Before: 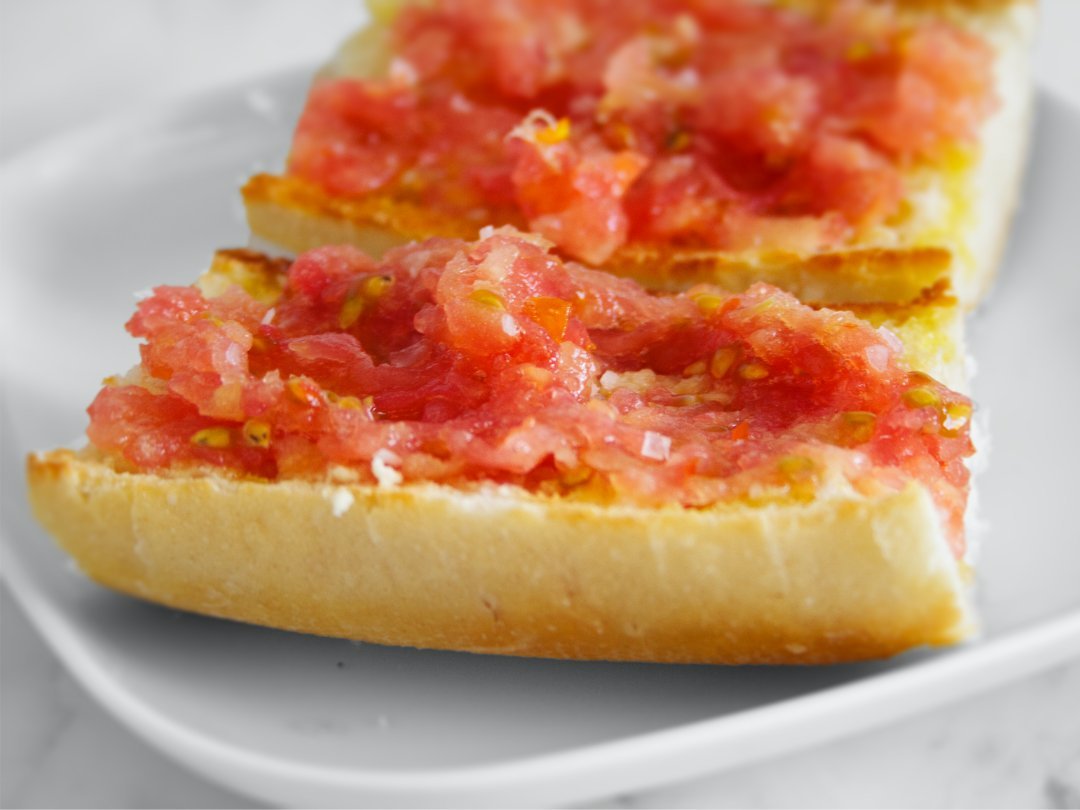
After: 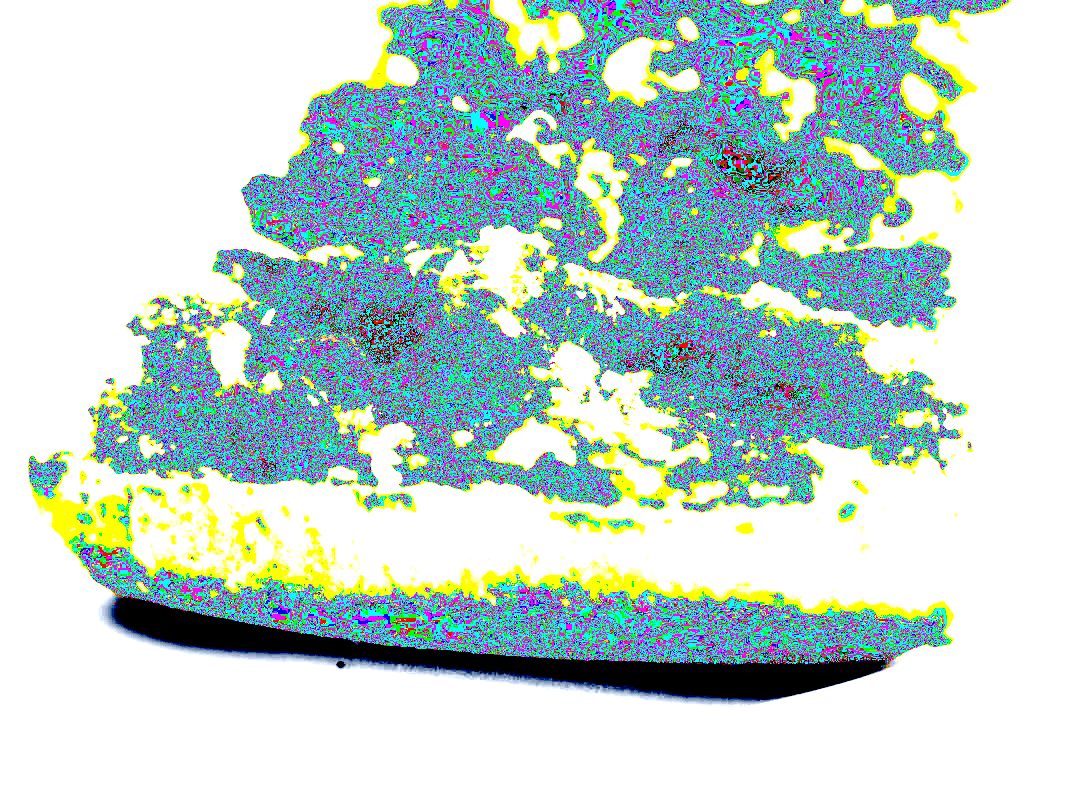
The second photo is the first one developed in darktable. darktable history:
exposure: black level correction 0.099, exposure 2.969 EV, compensate exposure bias true, compensate highlight preservation false
color zones: curves: ch2 [(0, 0.5) (0.084, 0.497) (0.323, 0.335) (0.4, 0.497) (1, 0.5)]
tone equalizer: -7 EV 0.202 EV, -6 EV 0.095 EV, -5 EV 0.088 EV, -4 EV 0.024 EV, -2 EV -0.038 EV, -1 EV -0.047 EV, +0 EV -0.065 EV, edges refinement/feathering 500, mask exposure compensation -1.57 EV, preserve details no
